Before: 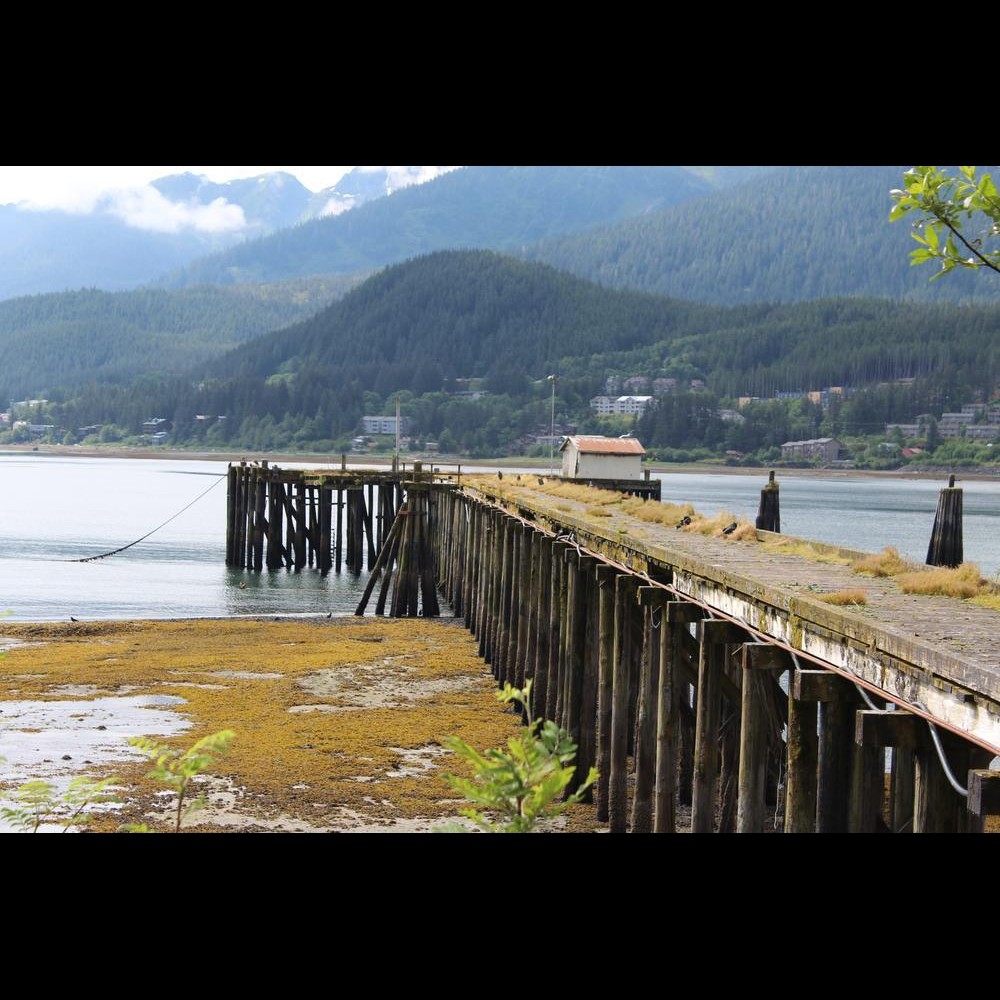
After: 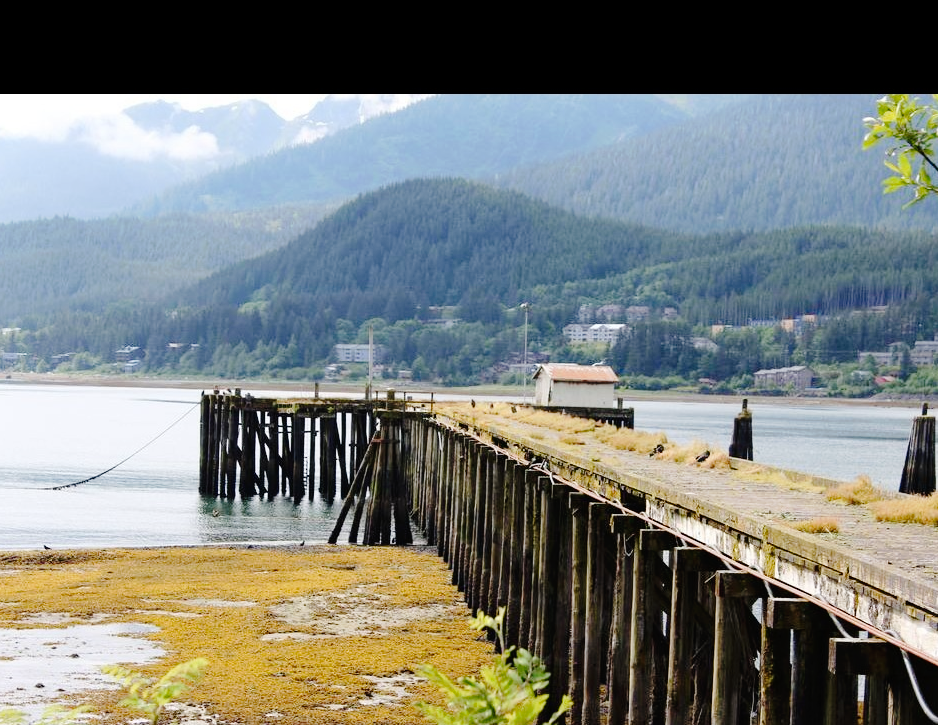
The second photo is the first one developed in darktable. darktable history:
tone curve: curves: ch0 [(0, 0) (0.003, 0.001) (0.011, 0.006) (0.025, 0.012) (0.044, 0.018) (0.069, 0.025) (0.1, 0.045) (0.136, 0.074) (0.177, 0.124) (0.224, 0.196) (0.277, 0.289) (0.335, 0.396) (0.399, 0.495) (0.468, 0.585) (0.543, 0.663) (0.623, 0.728) (0.709, 0.808) (0.801, 0.87) (0.898, 0.932) (1, 1)], preserve colors none
crop: left 2.737%, top 7.287%, right 3.421%, bottom 20.179%
